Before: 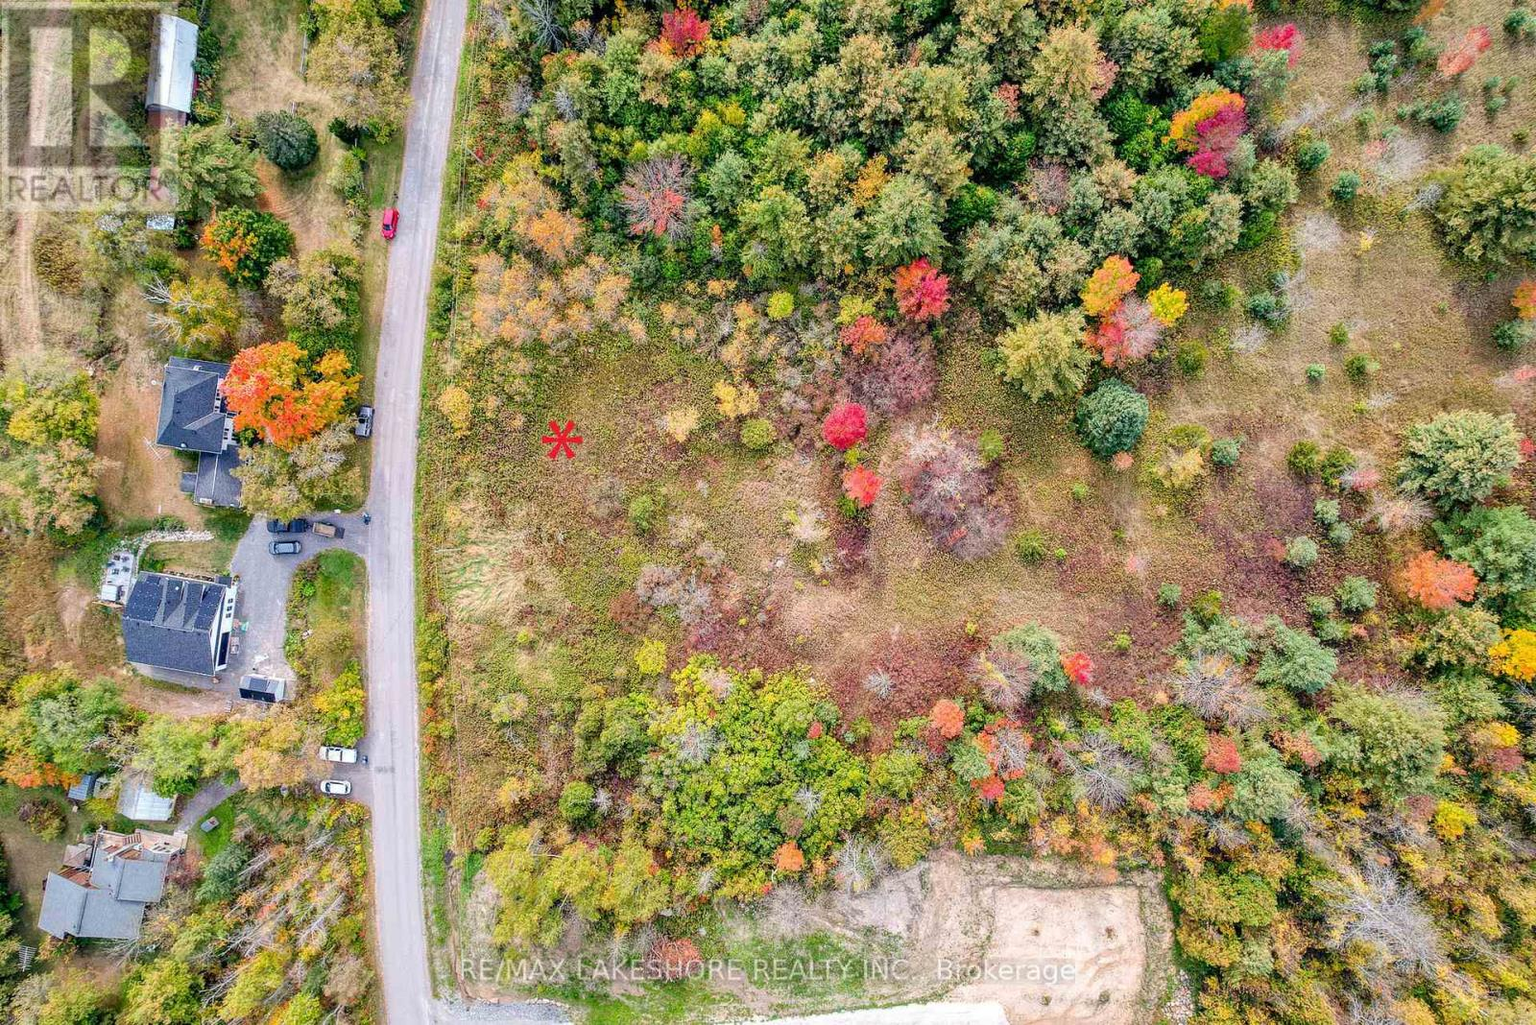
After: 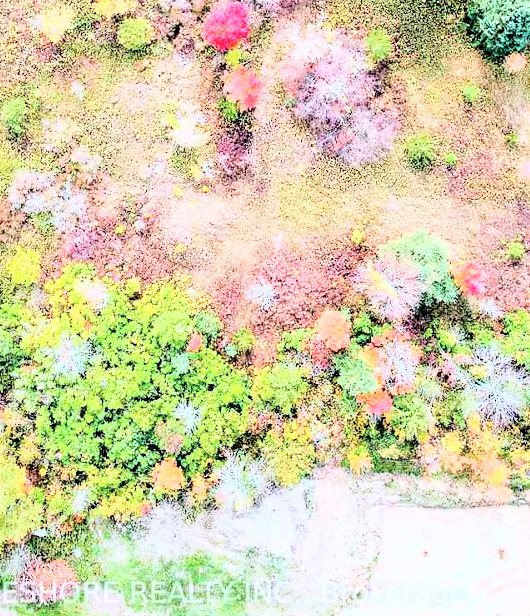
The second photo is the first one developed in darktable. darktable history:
crop: left 40.878%, top 39.176%, right 25.993%, bottom 3.081%
rgb curve: curves: ch0 [(0, 0) (0.21, 0.15) (0.24, 0.21) (0.5, 0.75) (0.75, 0.96) (0.89, 0.99) (1, 1)]; ch1 [(0, 0.02) (0.21, 0.13) (0.25, 0.2) (0.5, 0.67) (0.75, 0.9) (0.89, 0.97) (1, 1)]; ch2 [(0, 0.02) (0.21, 0.13) (0.25, 0.2) (0.5, 0.67) (0.75, 0.9) (0.89, 0.97) (1, 1)], compensate middle gray true
levels: levels [0, 0.499, 1]
tone curve: curves: ch0 [(0, 0) (0.004, 0) (0.133, 0.076) (0.325, 0.362) (0.879, 0.885) (1, 1)], color space Lab, linked channels, preserve colors none
color calibration: illuminant as shot in camera, x 0.378, y 0.381, temperature 4093.13 K, saturation algorithm version 1 (2020)
